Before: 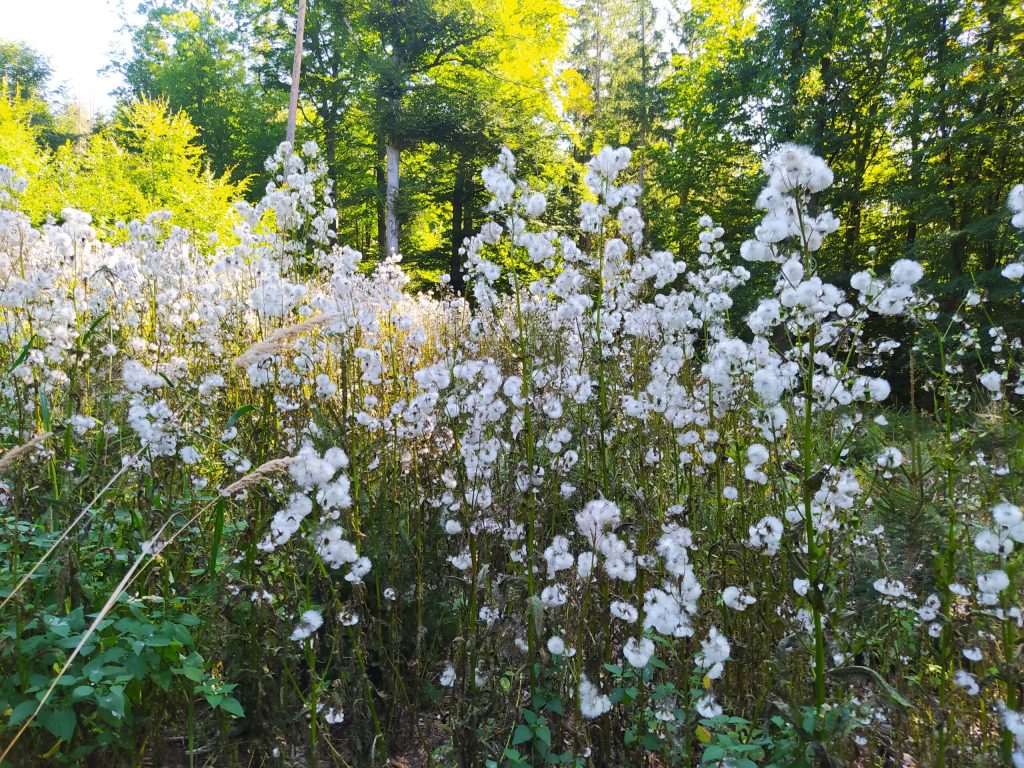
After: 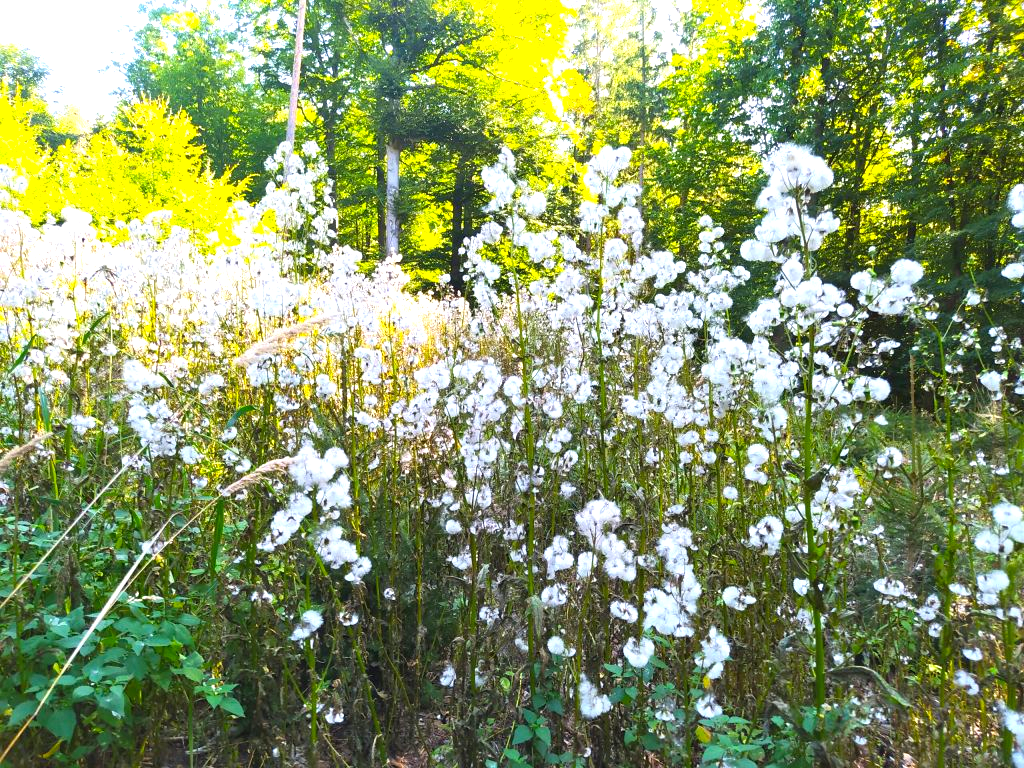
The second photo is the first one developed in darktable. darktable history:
exposure: black level correction 0, exposure 0.89 EV, compensate highlight preservation false
color balance rgb: perceptual saturation grading › global saturation 8.574%, global vibrance 20%
